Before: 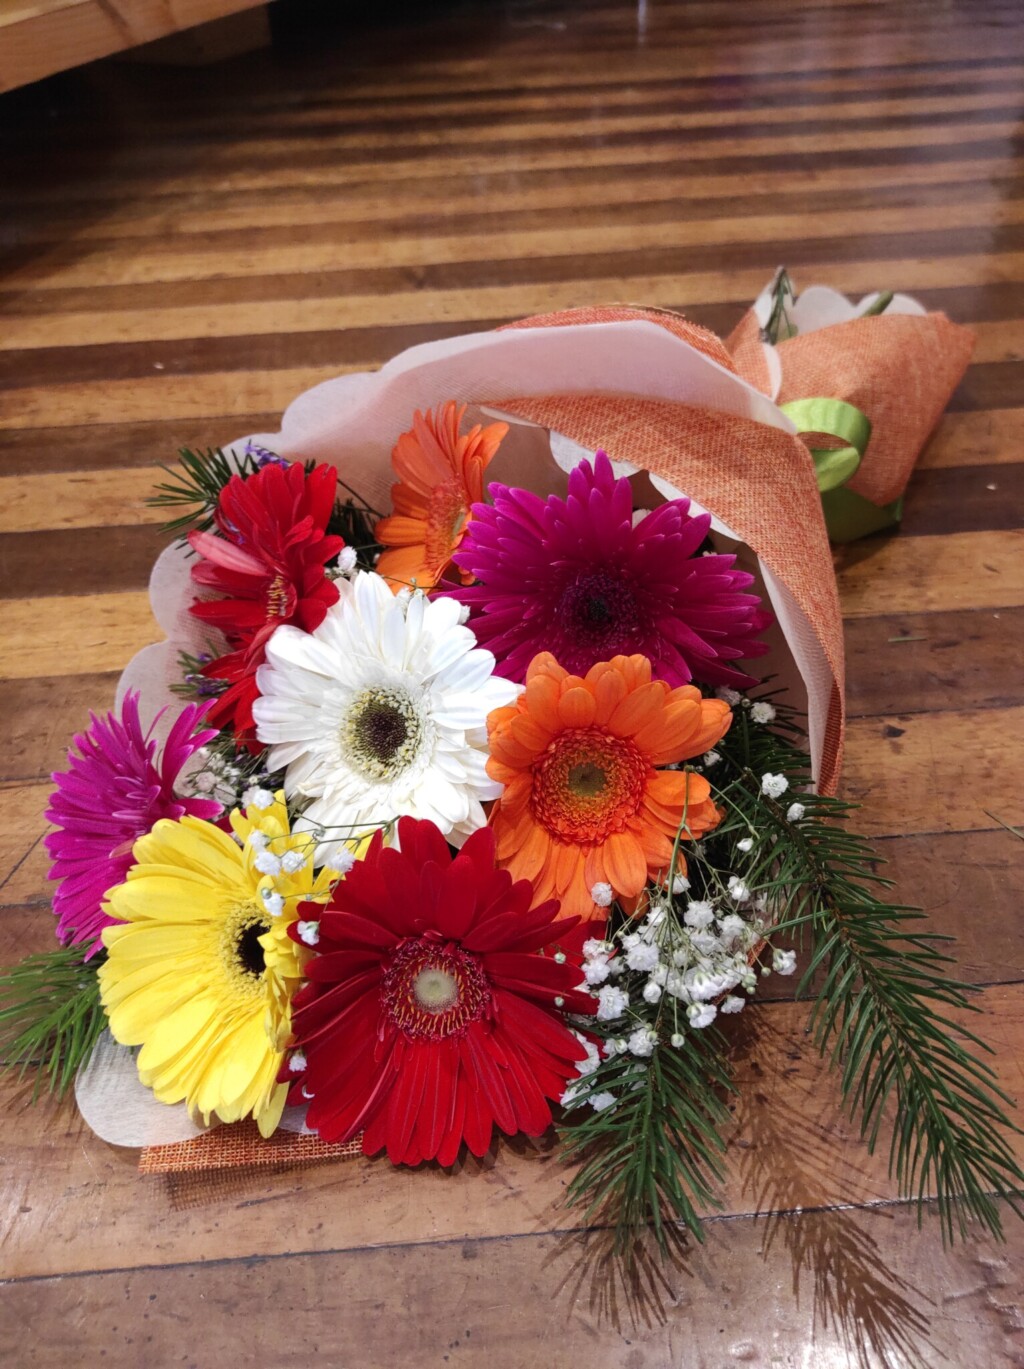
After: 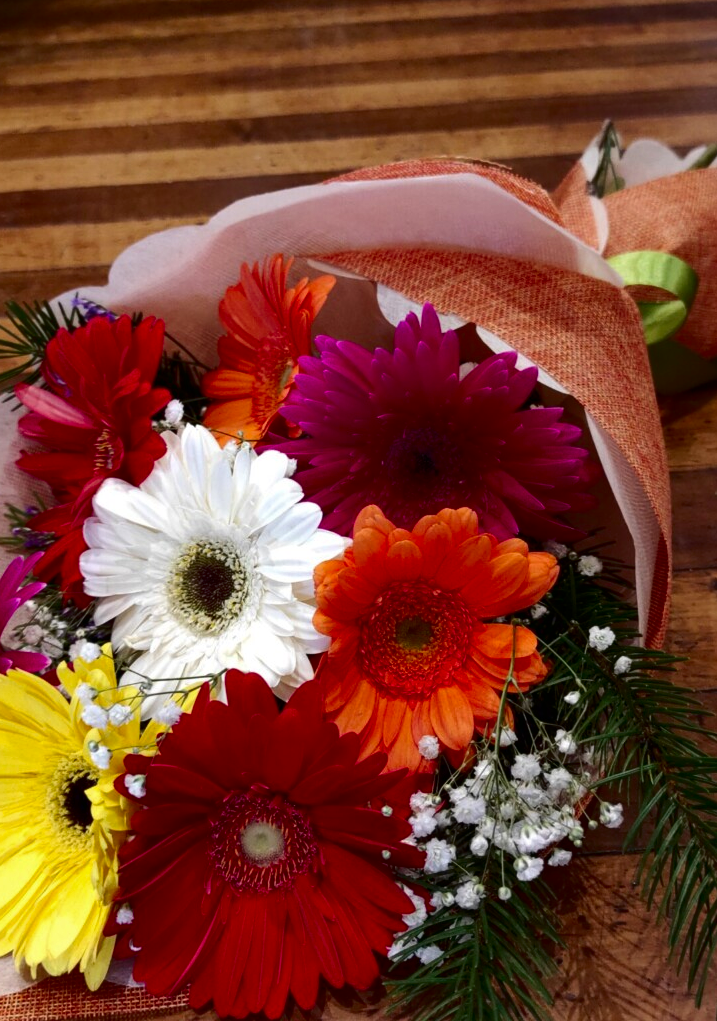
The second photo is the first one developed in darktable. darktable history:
shadows and highlights: shadows 25.88, highlights -25.41
contrast brightness saturation: contrast 0.13, brightness -0.234, saturation 0.144
crop and rotate: left 16.913%, top 10.808%, right 13.037%, bottom 14.544%
